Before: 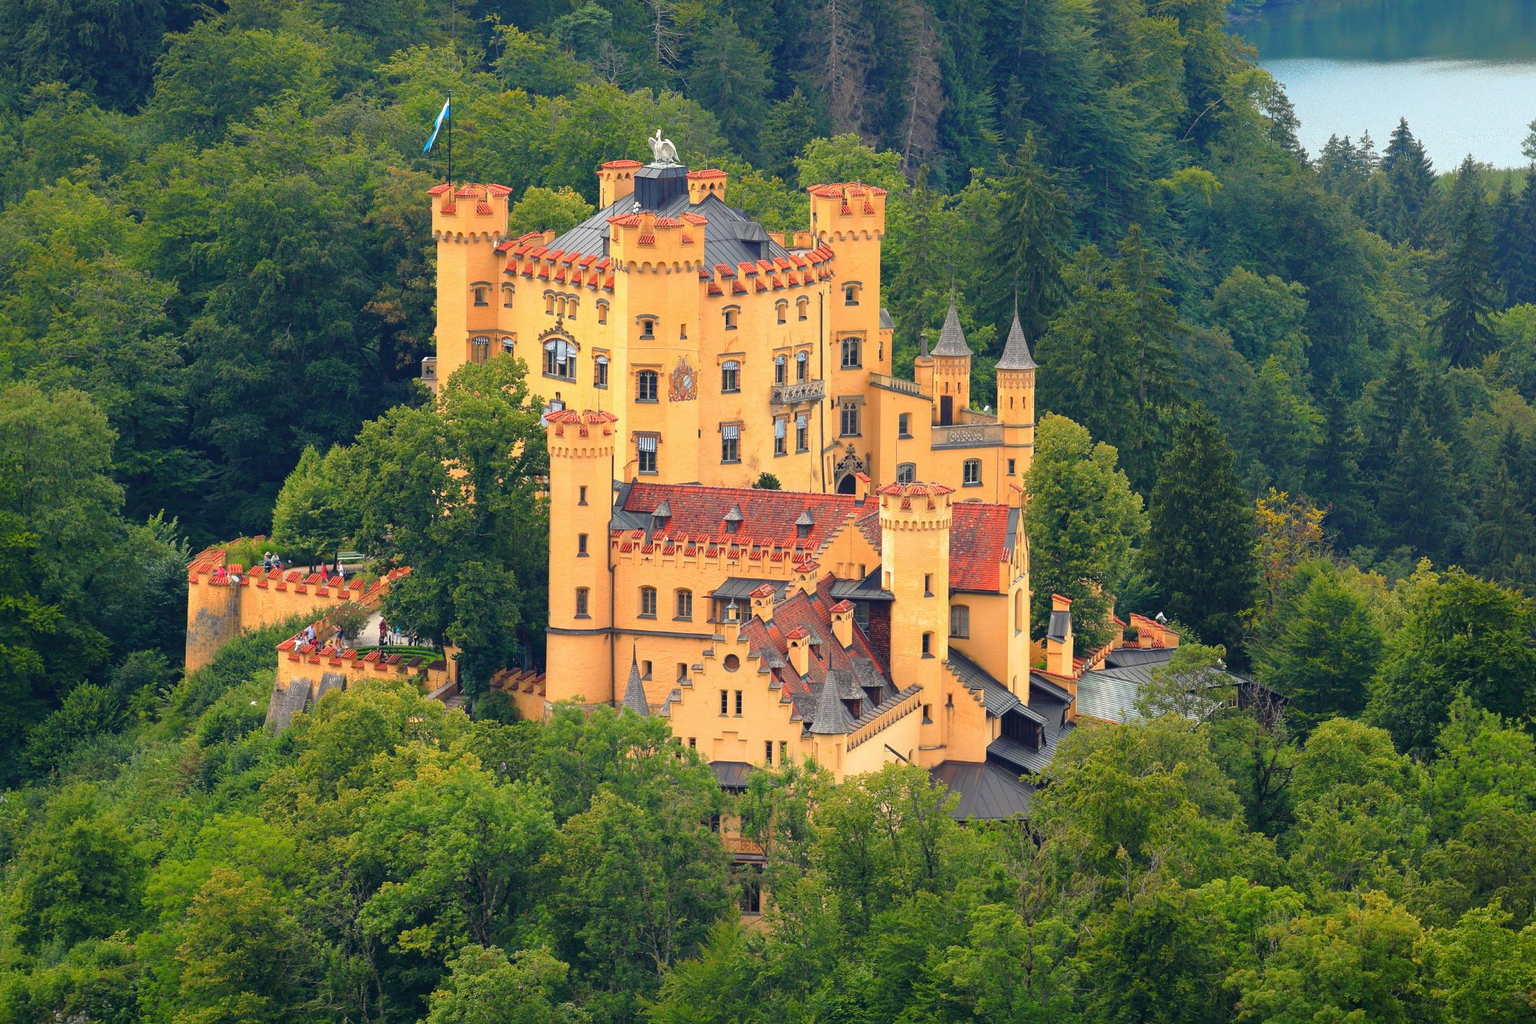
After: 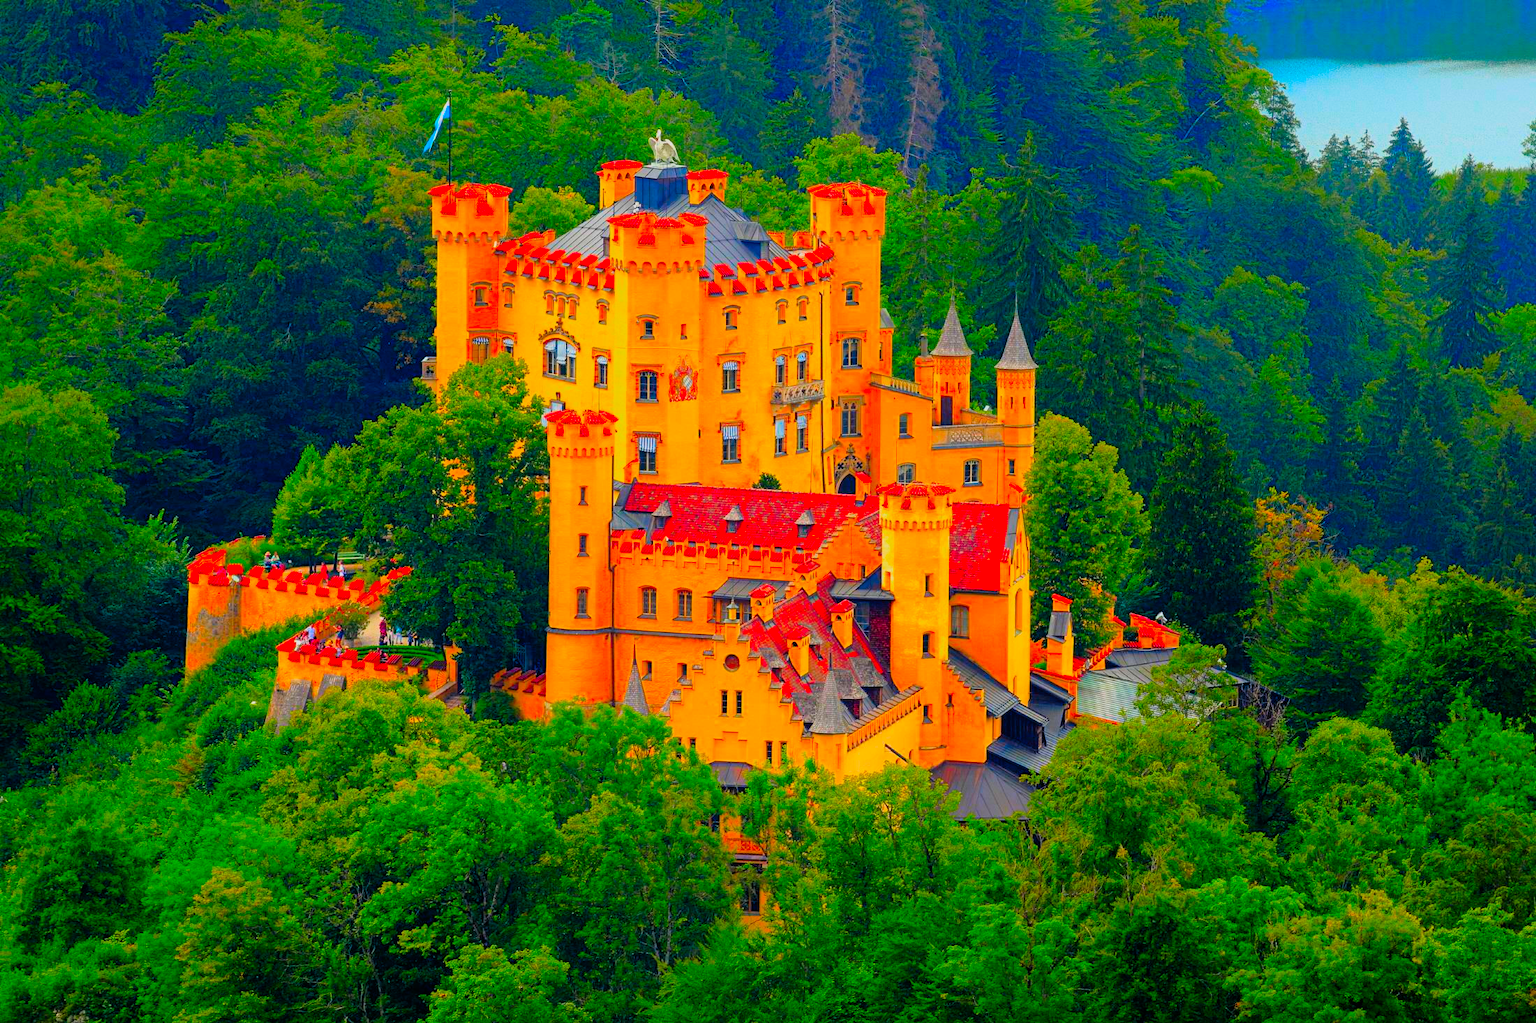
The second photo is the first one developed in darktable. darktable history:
filmic rgb: black relative exposure -7.72 EV, white relative exposure 4.43 EV, target black luminance 0%, hardness 3.75, latitude 50.58%, contrast 1.071, highlights saturation mix 9.13%, shadows ↔ highlights balance -0.281%
contrast equalizer: y [[0.5, 0.5, 0.472, 0.5, 0.5, 0.5], [0.5 ×6], [0.5 ×6], [0 ×6], [0 ×6]]
color correction: highlights b* 0.066, saturation 2.99
